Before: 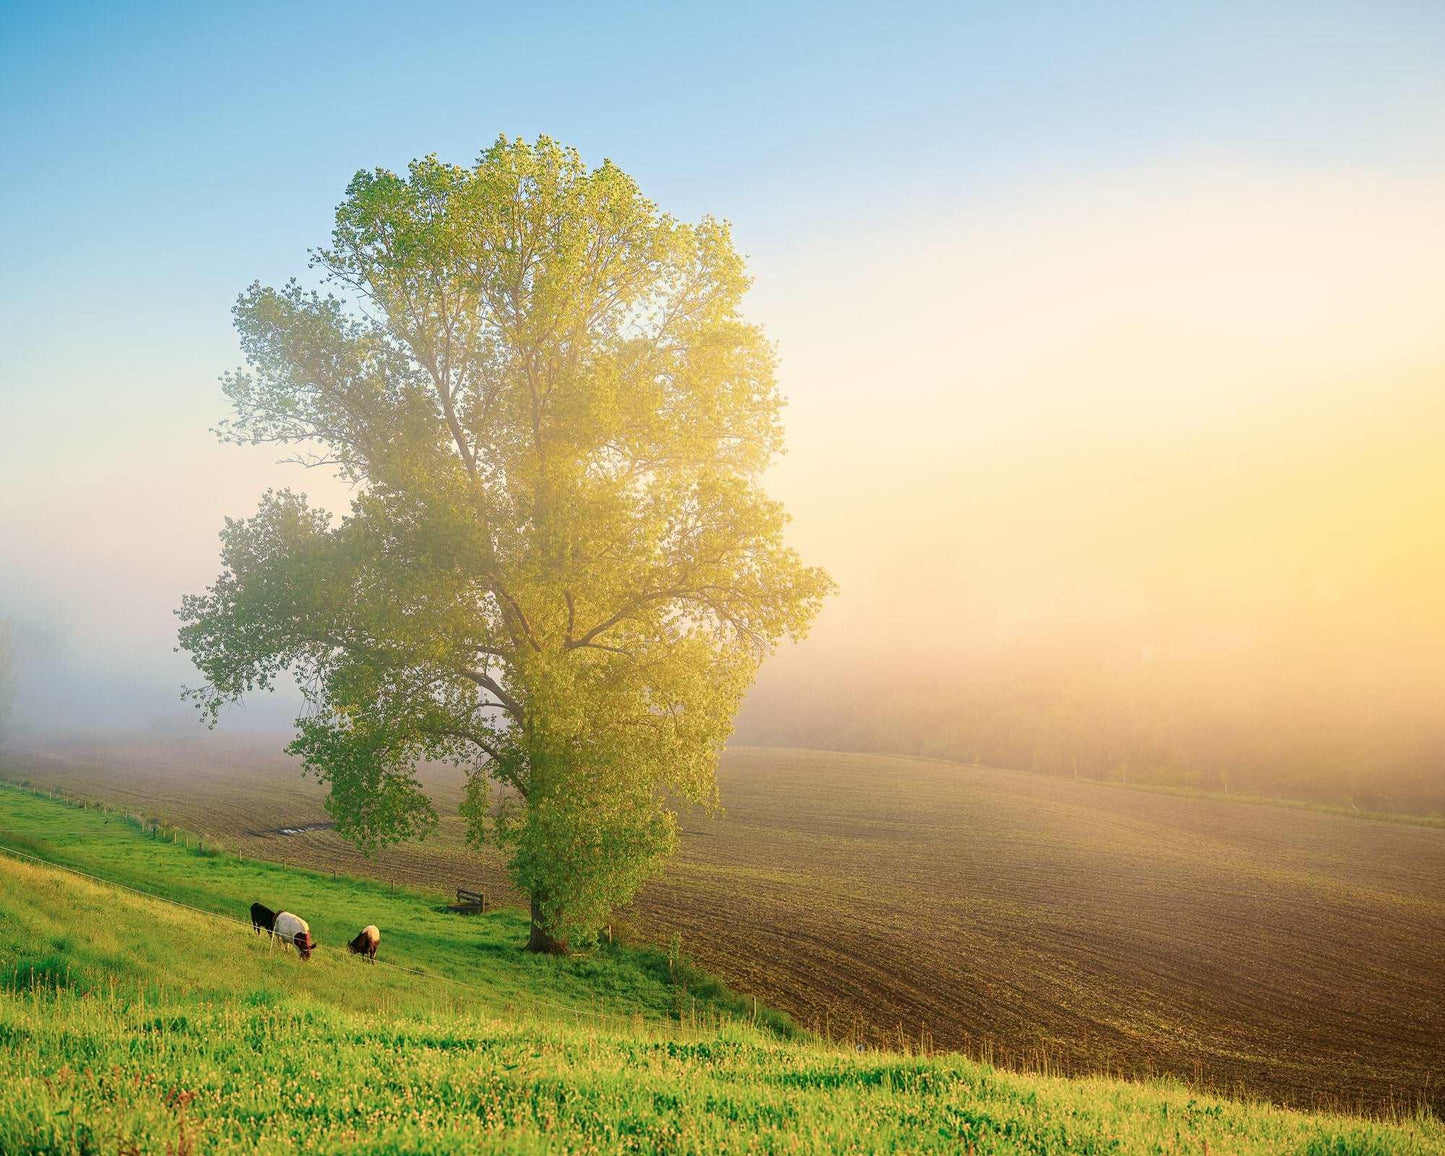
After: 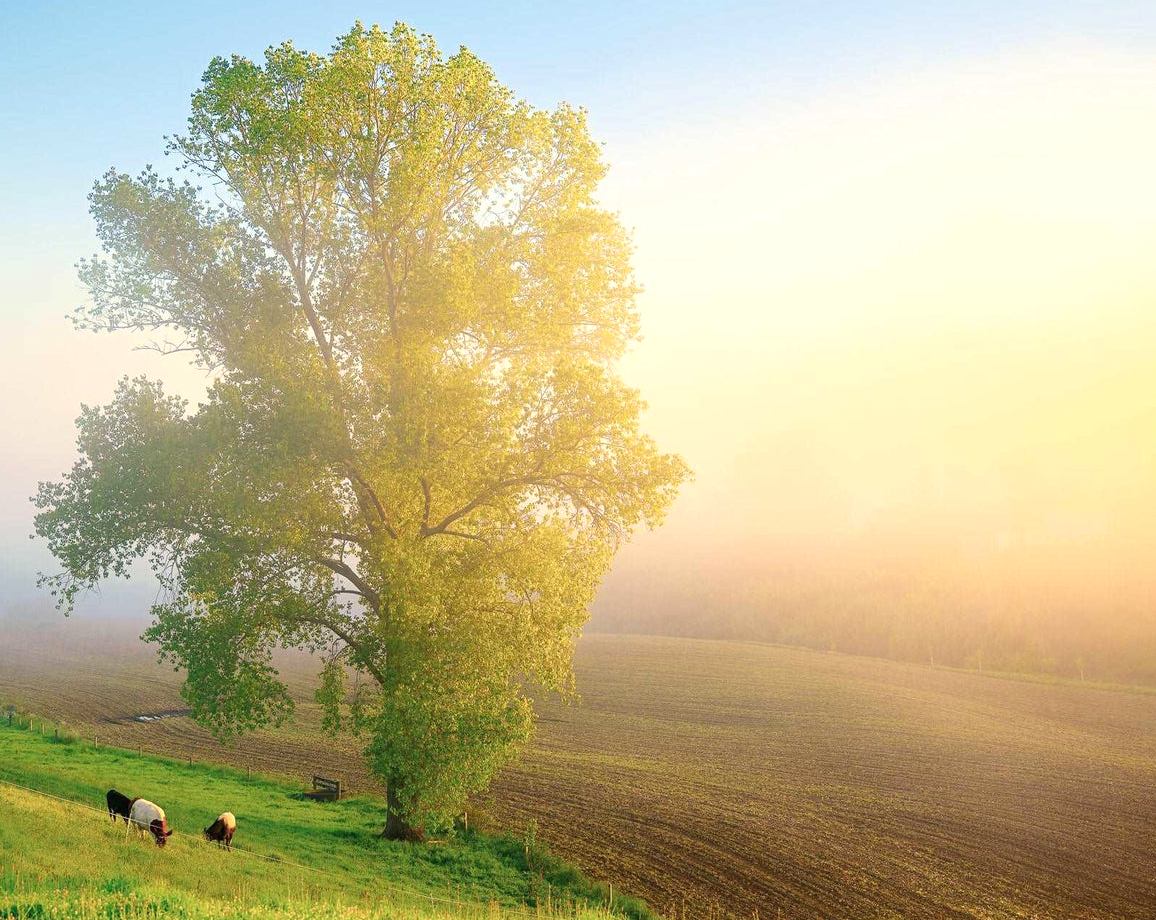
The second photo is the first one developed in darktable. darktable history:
exposure: exposure 0.2 EV, compensate exposure bias true, compensate highlight preservation false
crop and rotate: left 9.992%, top 9.791%, right 9.941%, bottom 10.541%
